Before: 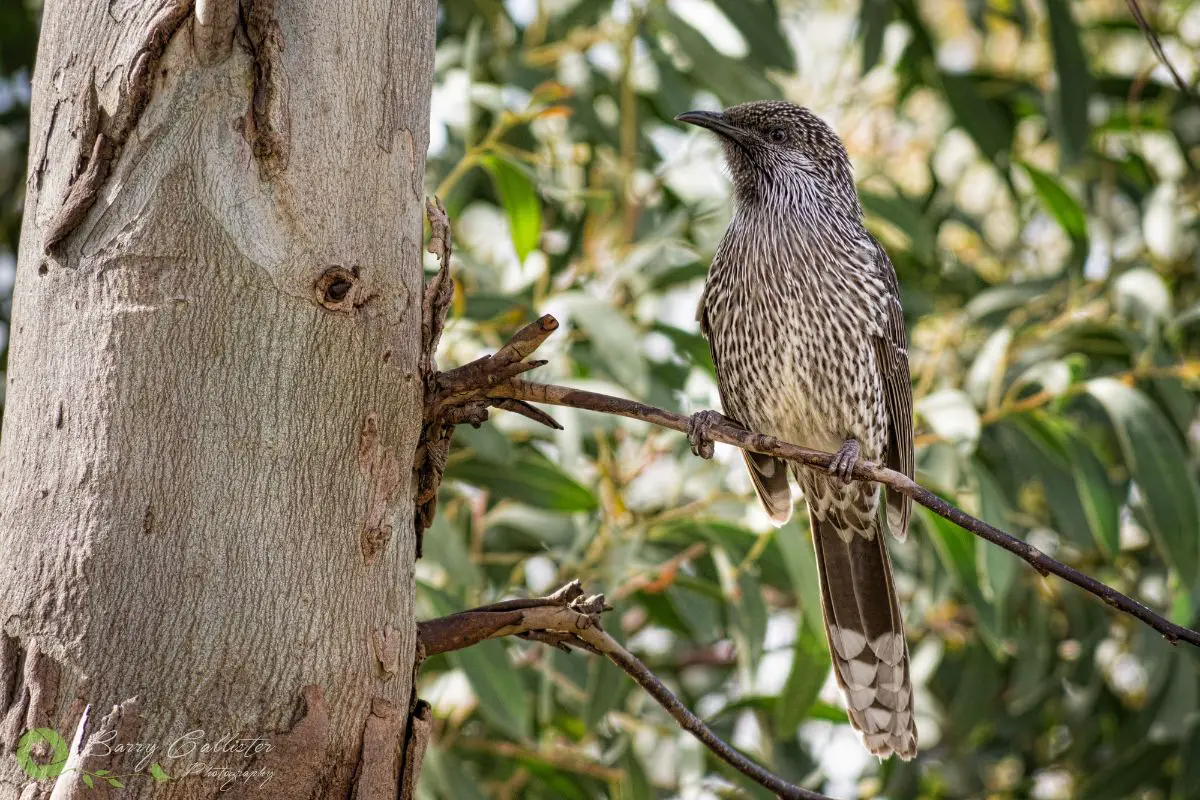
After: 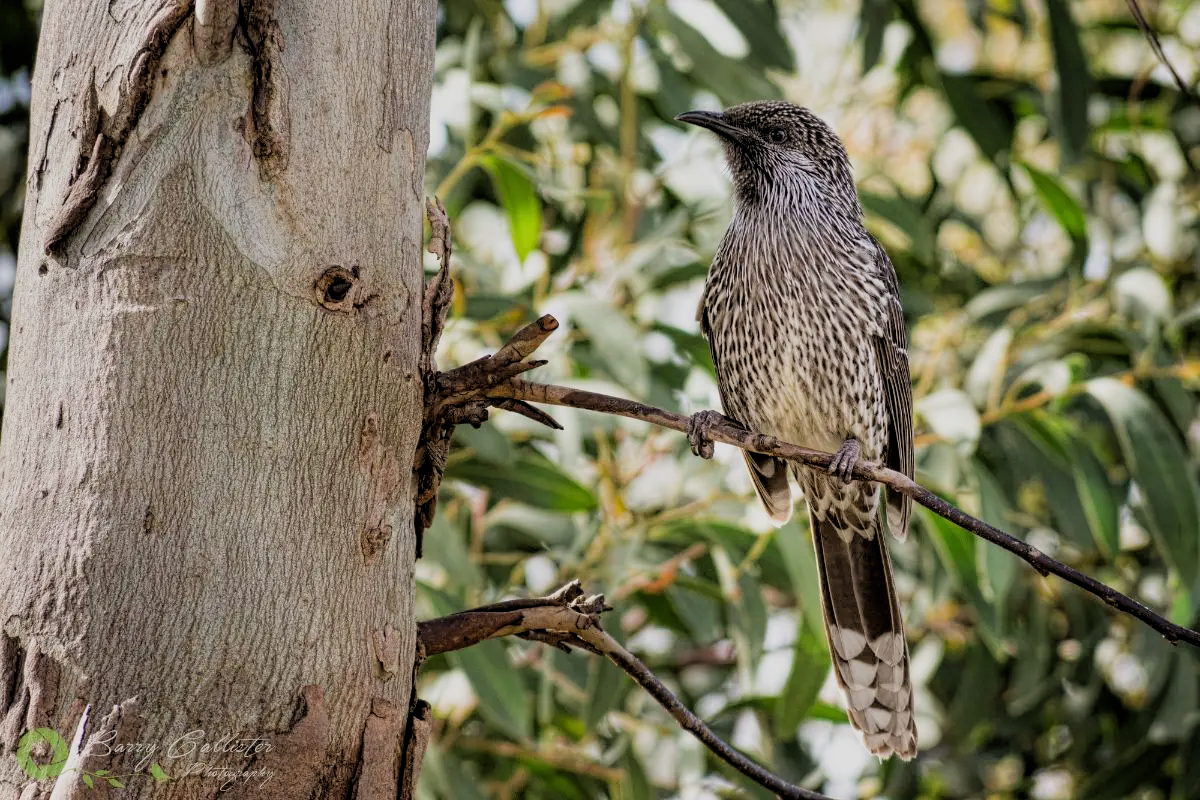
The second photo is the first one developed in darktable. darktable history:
filmic rgb: black relative exposure -7.71 EV, white relative exposure 4.4 EV, target black luminance 0%, hardness 3.76, latitude 50.86%, contrast 1.065, highlights saturation mix 9.62%, shadows ↔ highlights balance -0.237%
